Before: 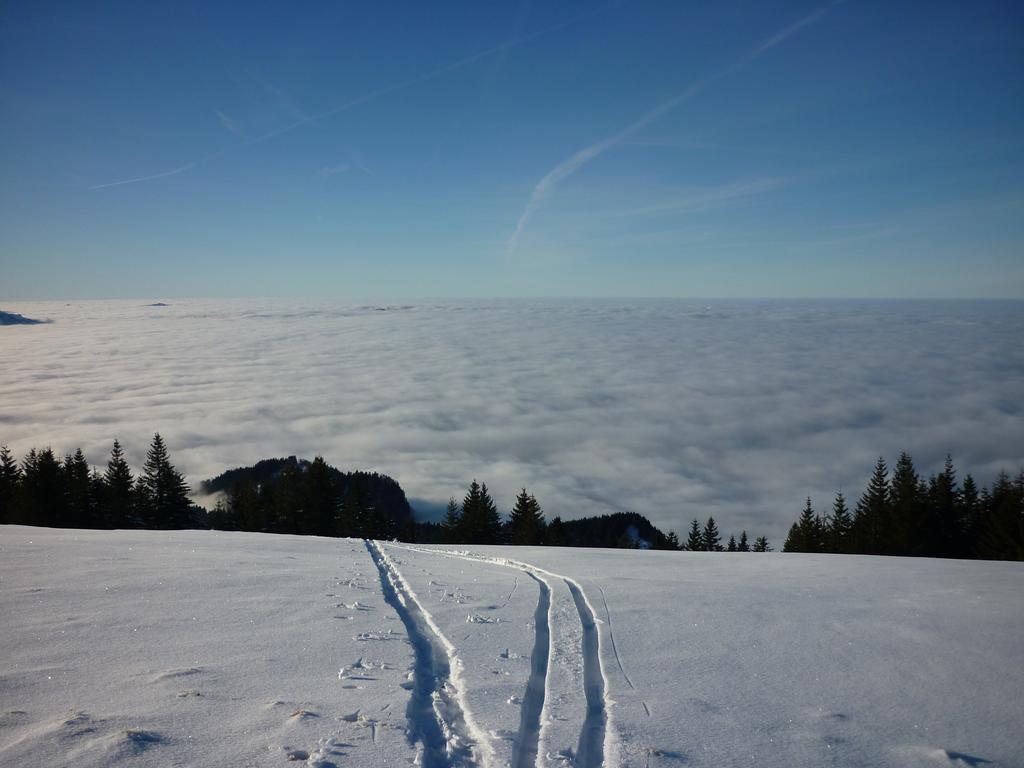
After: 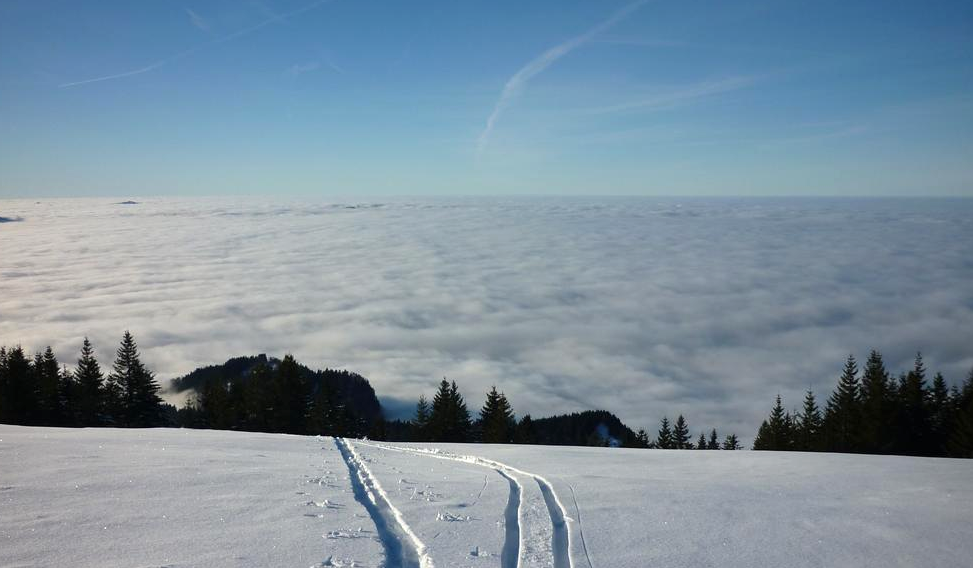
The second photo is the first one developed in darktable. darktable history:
crop and rotate: left 2.991%, top 13.302%, right 1.981%, bottom 12.636%
exposure: exposure 0.375 EV, compensate highlight preservation false
